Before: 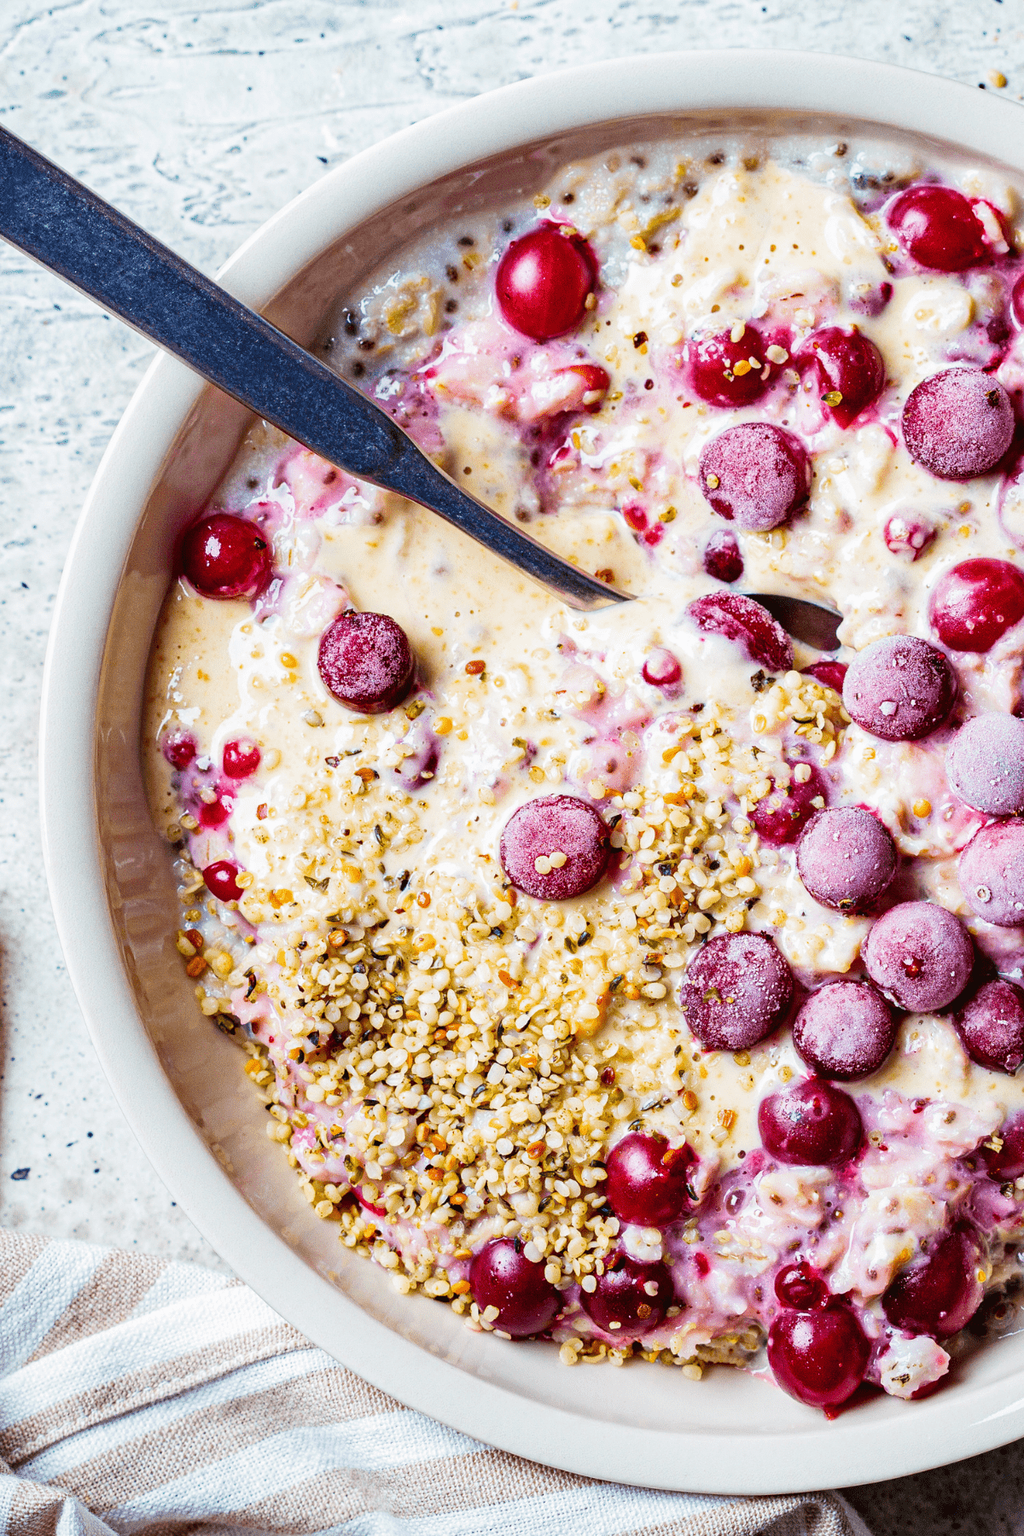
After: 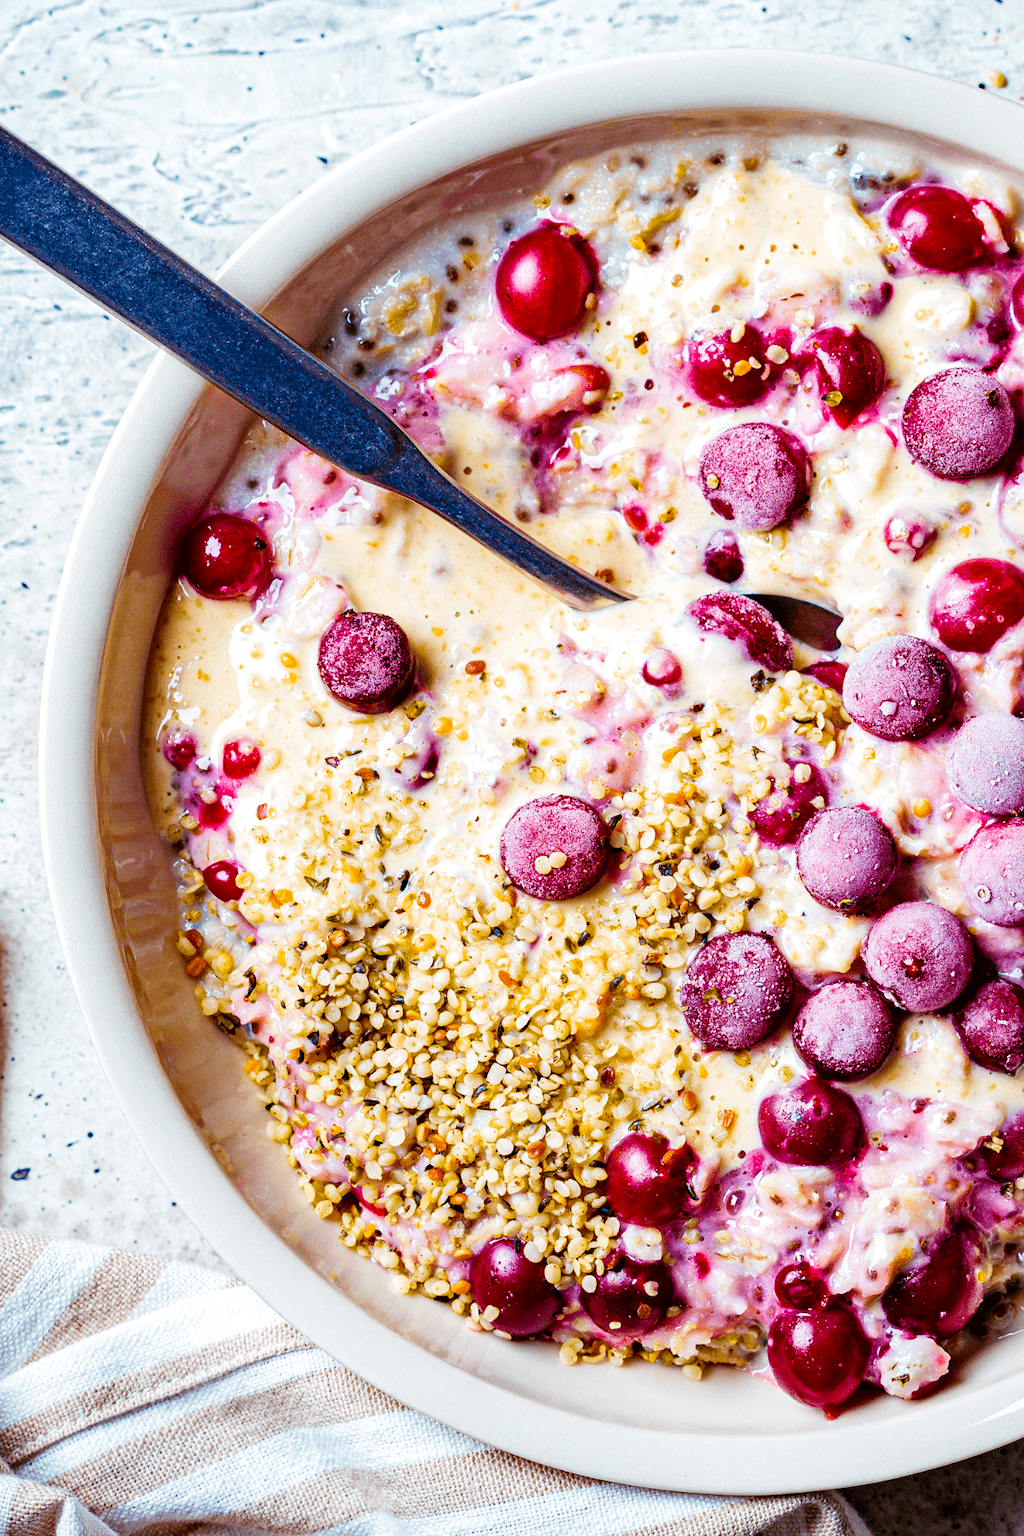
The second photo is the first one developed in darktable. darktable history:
color balance rgb: linear chroma grading › global chroma 8.12%, perceptual saturation grading › global saturation 9.07%, perceptual saturation grading › highlights -13.84%, perceptual saturation grading › mid-tones 14.88%, perceptual saturation grading › shadows 22.8%, perceptual brilliance grading › highlights 2.61%, global vibrance 12.07%
color balance: mode lift, gamma, gain (sRGB), lift [0.97, 1, 1, 1], gamma [1.03, 1, 1, 1]
